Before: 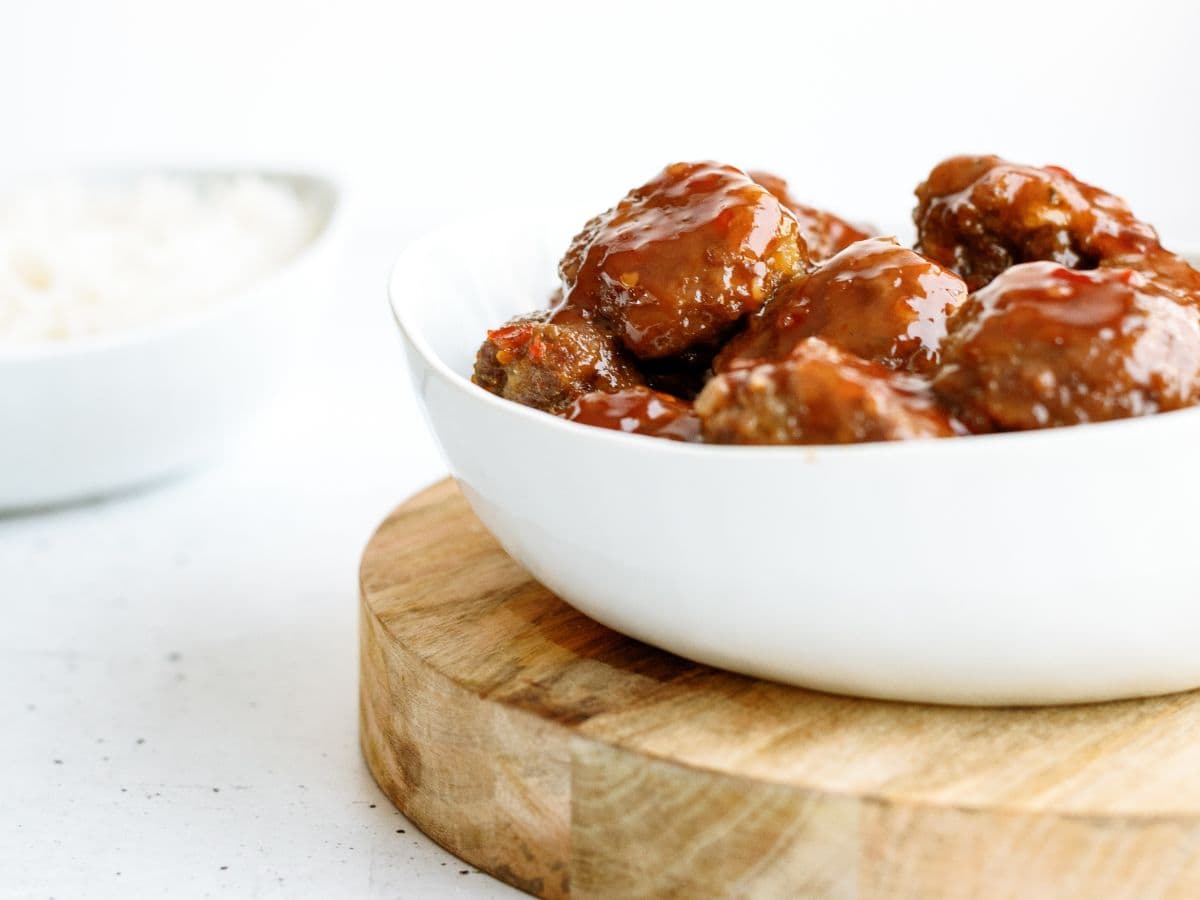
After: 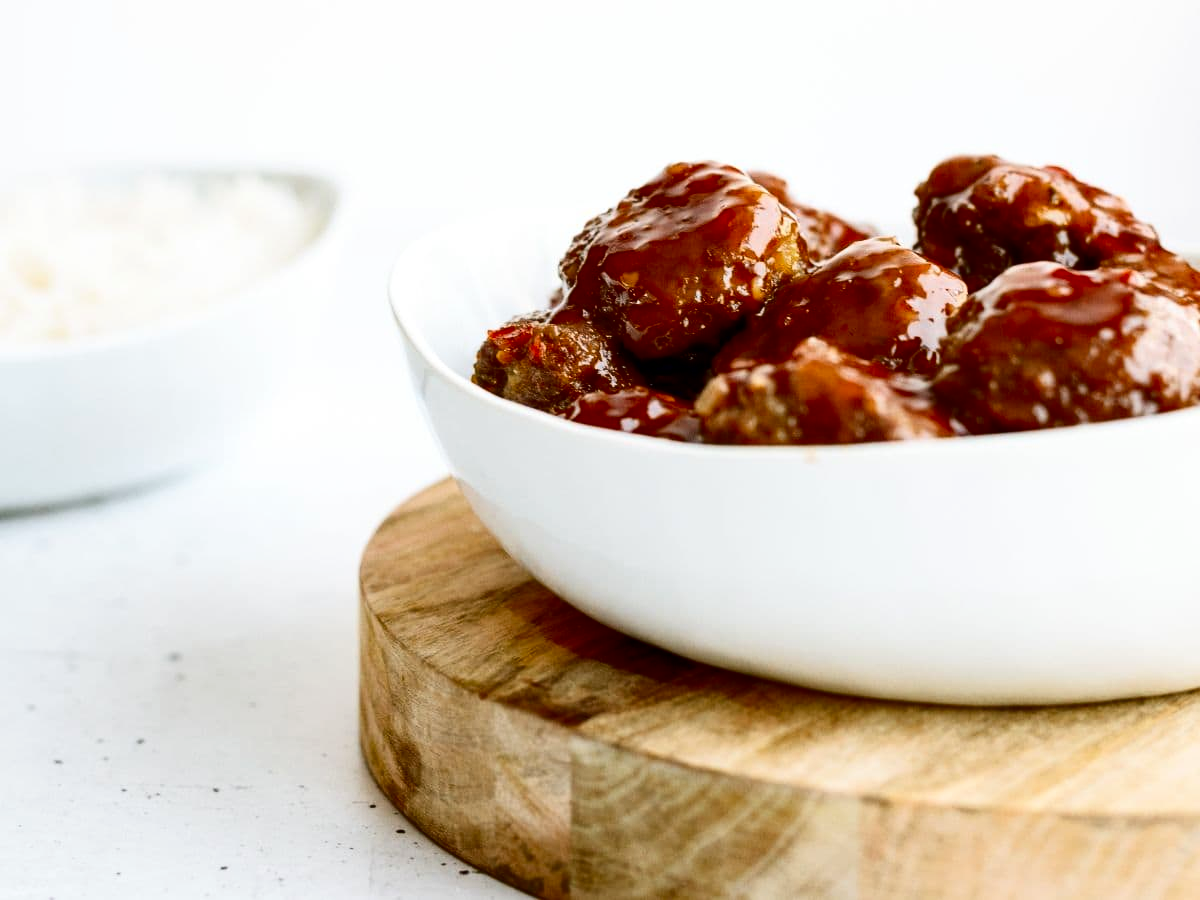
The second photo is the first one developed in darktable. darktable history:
contrast brightness saturation: contrast 0.194, brightness -0.225, saturation 0.116
